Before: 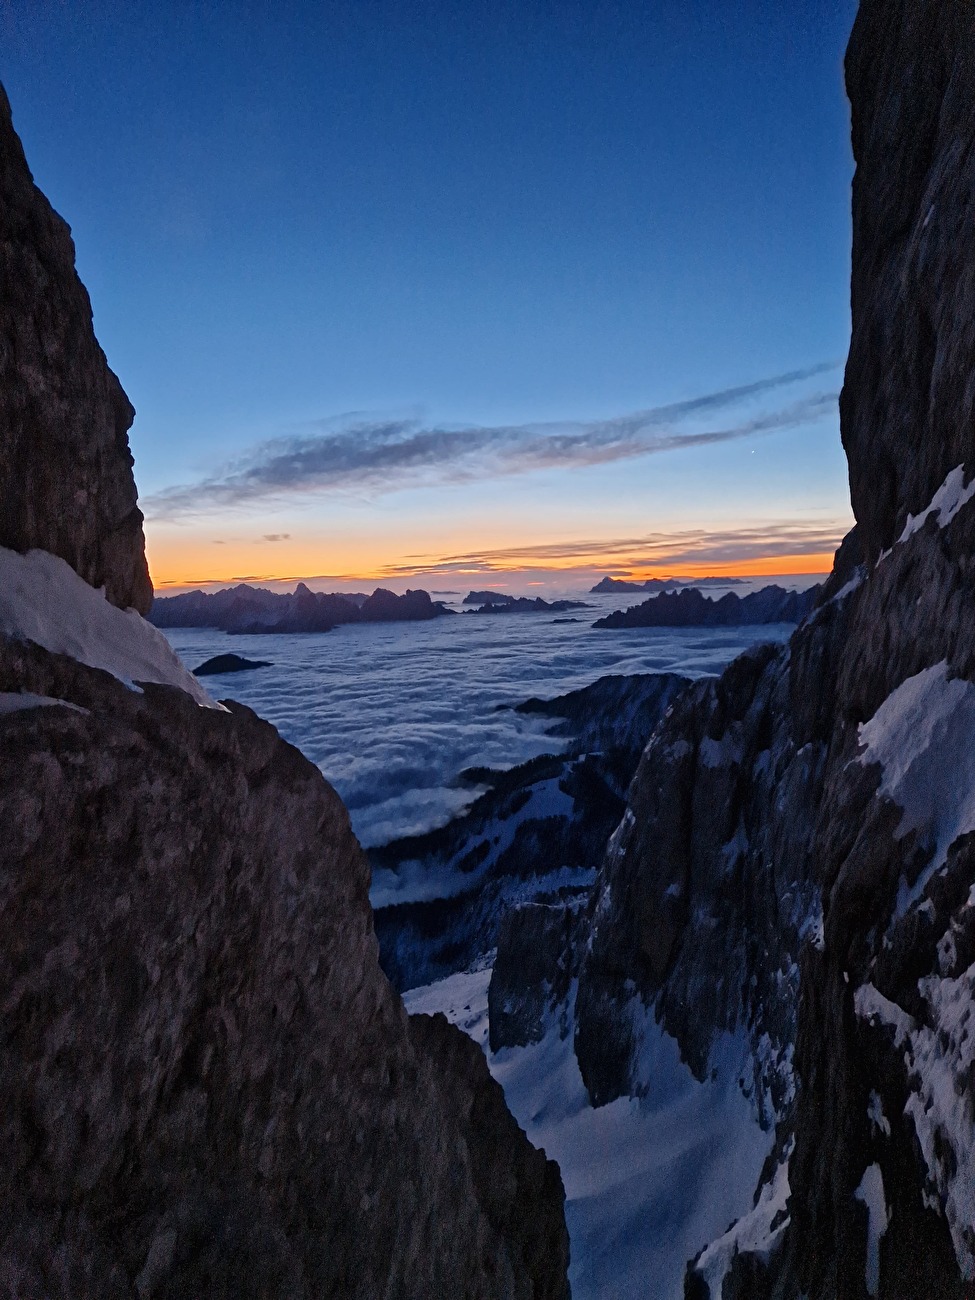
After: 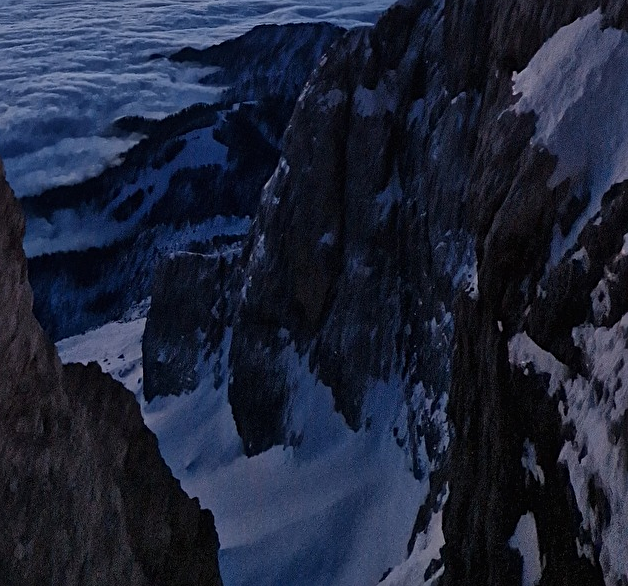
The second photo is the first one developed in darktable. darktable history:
sharpen: amount 0.204
crop and rotate: left 35.566%, top 50.083%, bottom 4.823%
